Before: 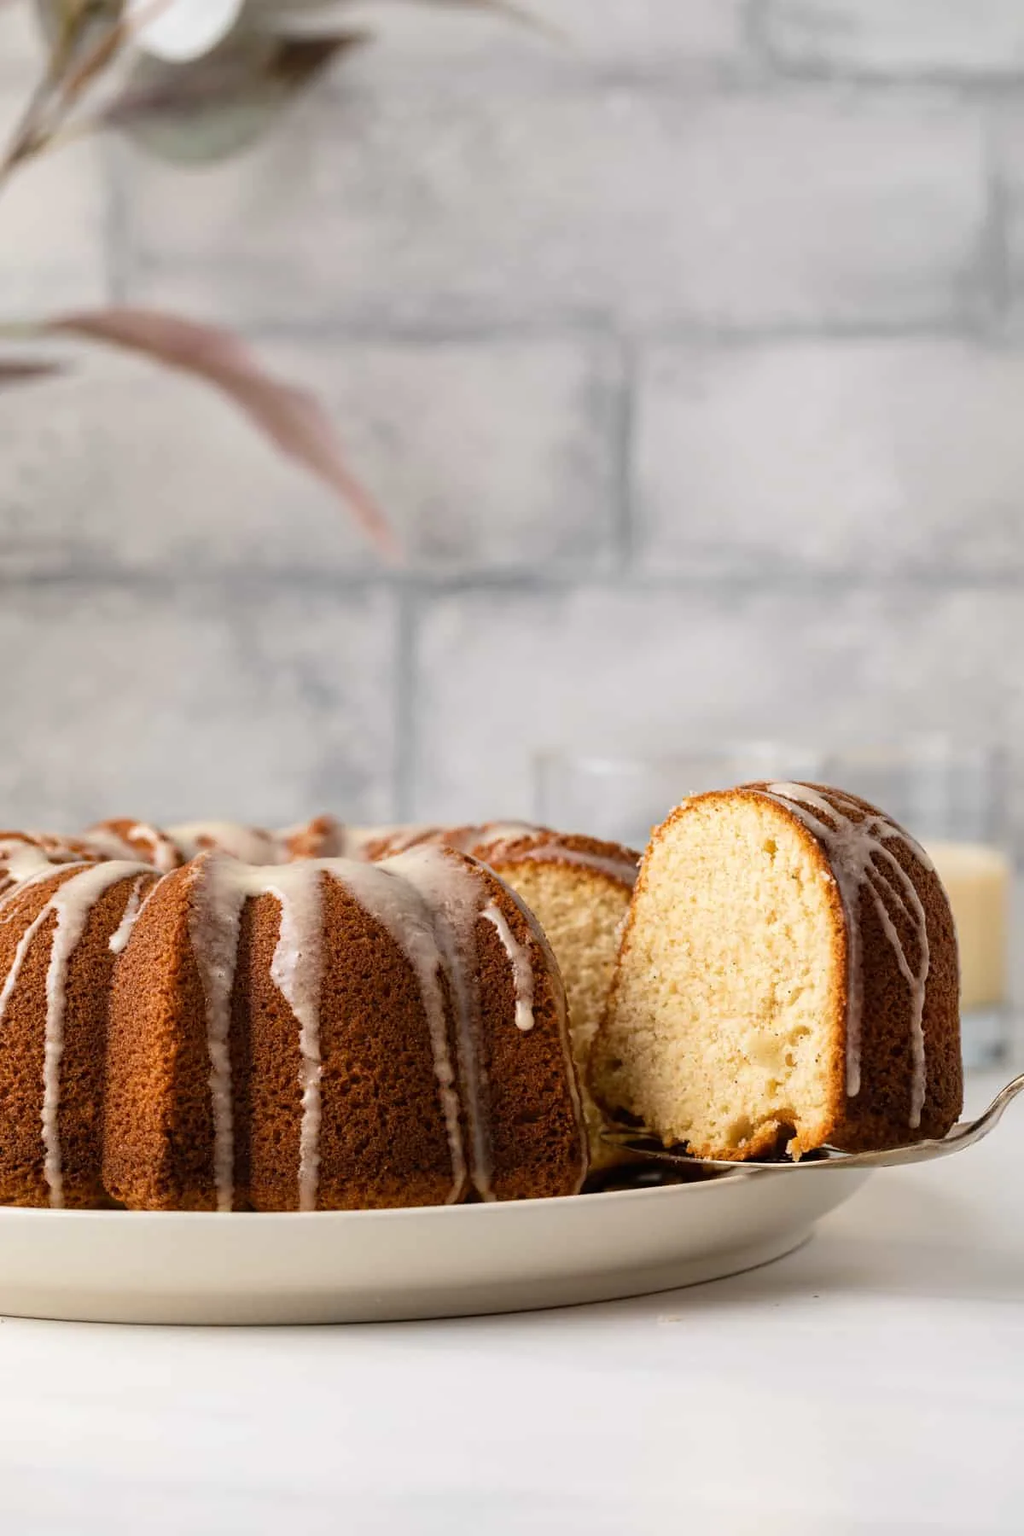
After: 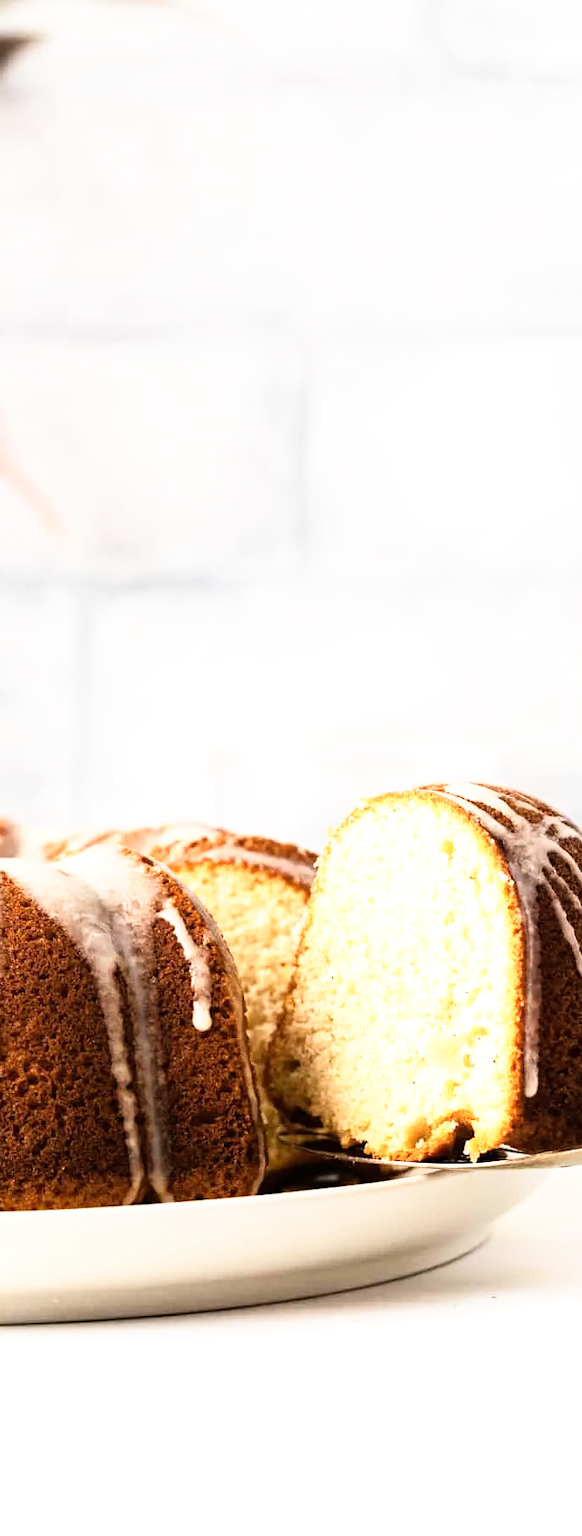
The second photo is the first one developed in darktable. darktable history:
crop: left 31.528%, top 0.008%, right 11.63%
shadows and highlights: shadows -1.46, highlights 40.35
tone equalizer: -8 EV -0.731 EV, -7 EV -0.683 EV, -6 EV -0.603 EV, -5 EV -0.399 EV, -3 EV 0.38 EV, -2 EV 0.6 EV, -1 EV 0.678 EV, +0 EV 0.746 EV
base curve: curves: ch0 [(0, 0) (0.579, 0.807) (1, 1)], preserve colors none
